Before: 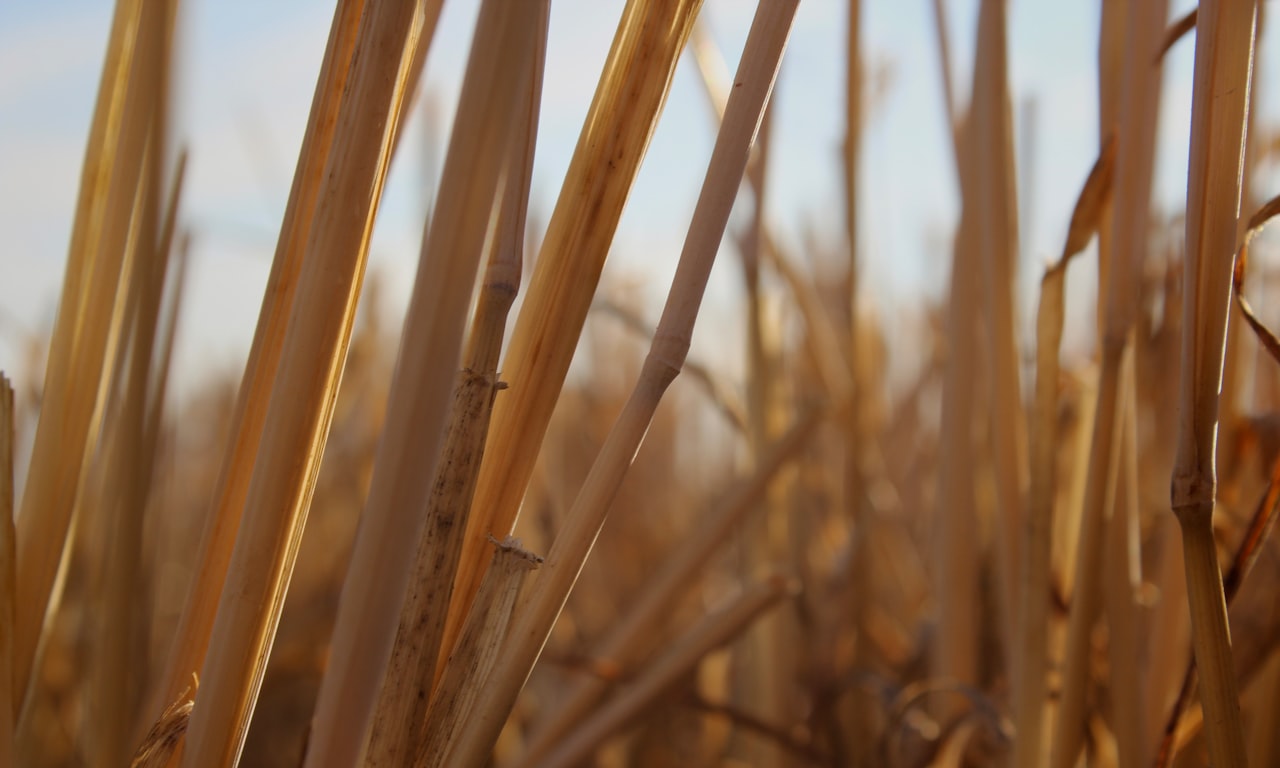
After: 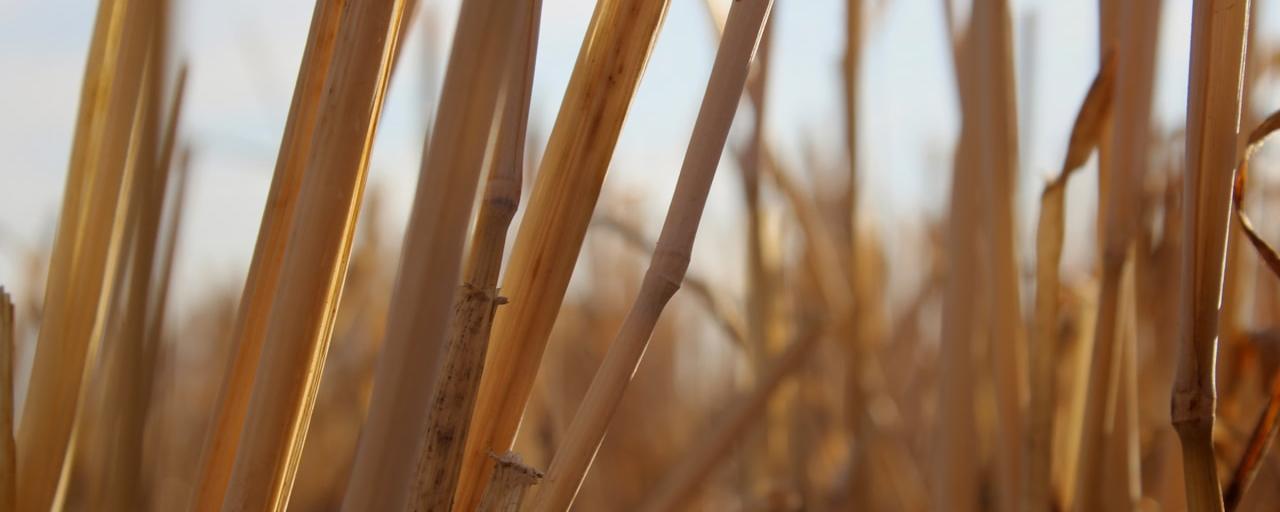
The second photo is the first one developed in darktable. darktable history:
shadows and highlights: shadows 0, highlights 40
exposure: compensate highlight preservation false
crop: top 11.166%, bottom 22.168%
